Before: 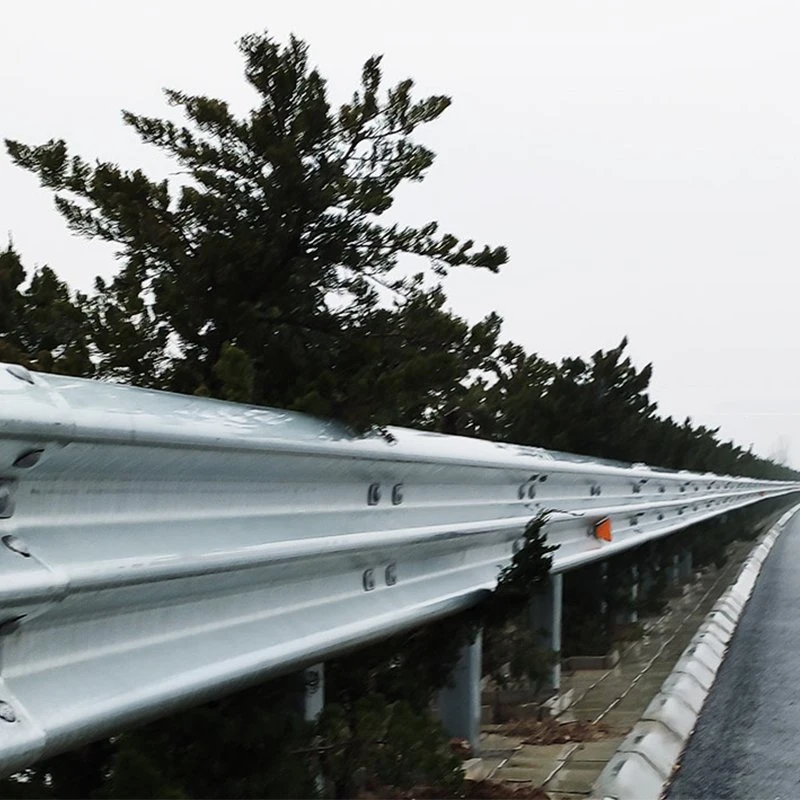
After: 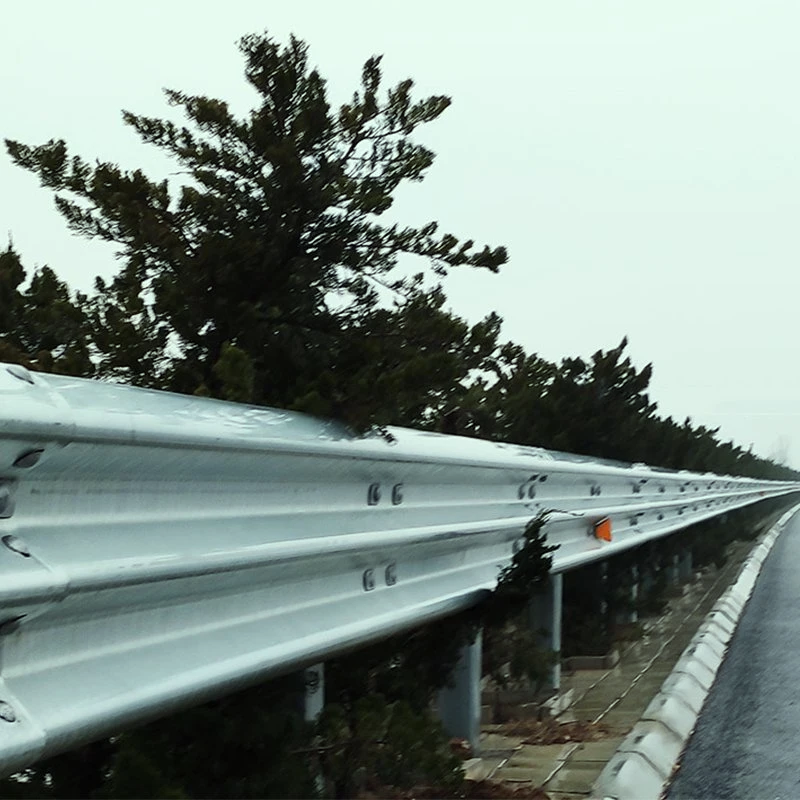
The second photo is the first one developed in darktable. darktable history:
color correction: highlights a* -8.46, highlights b* 3.25
